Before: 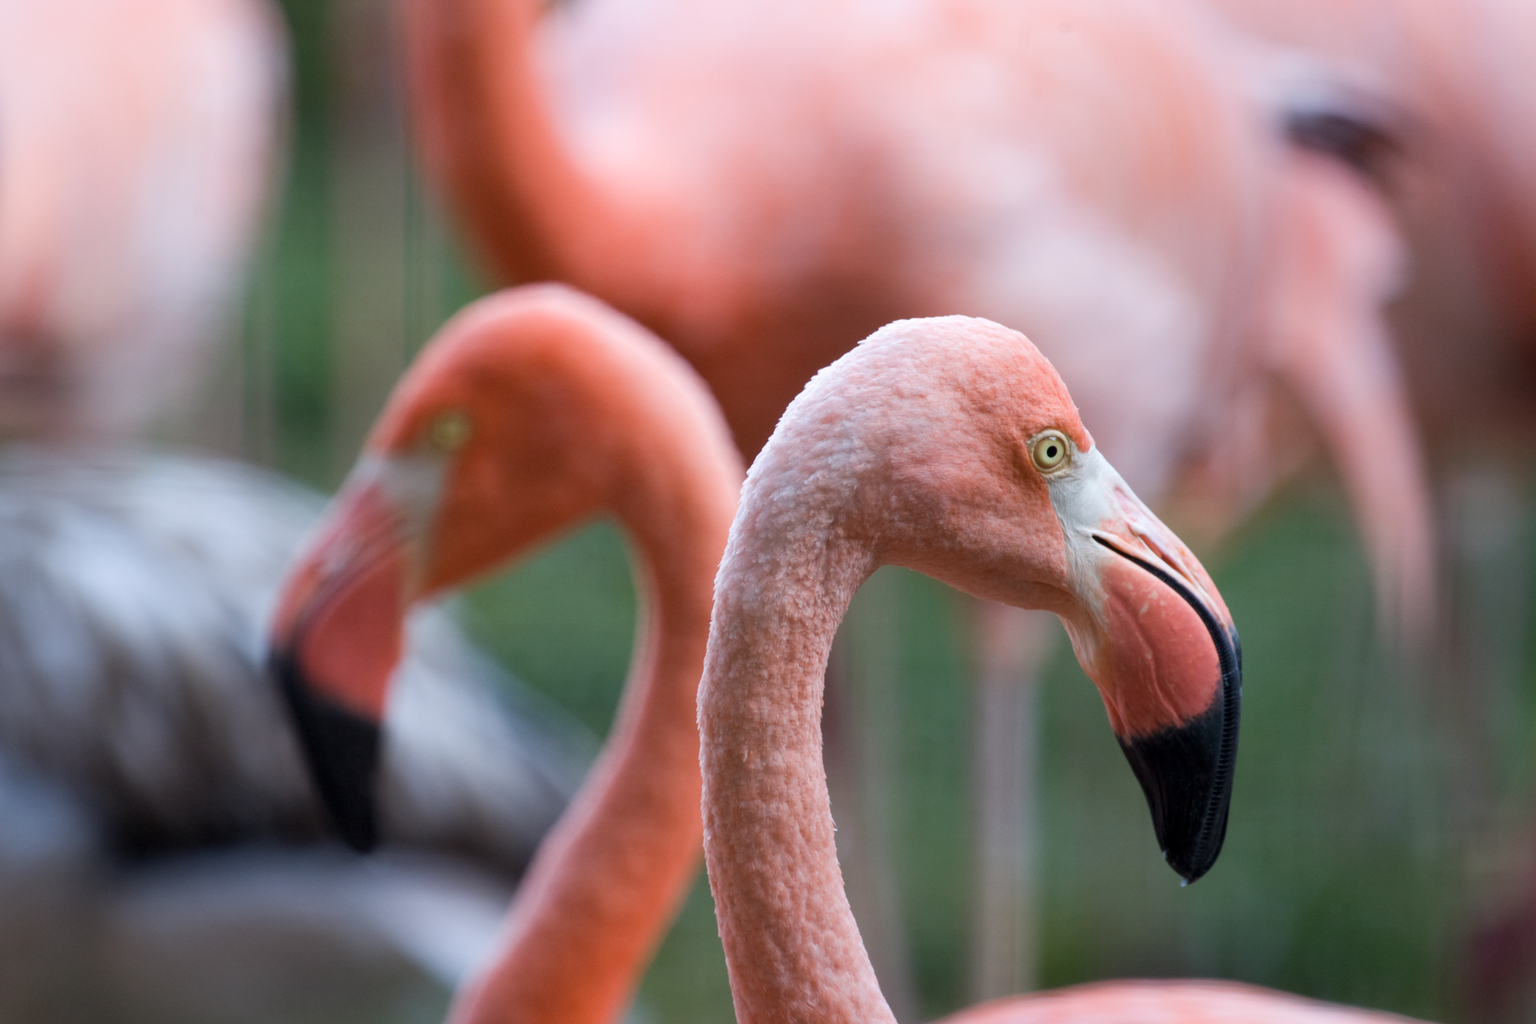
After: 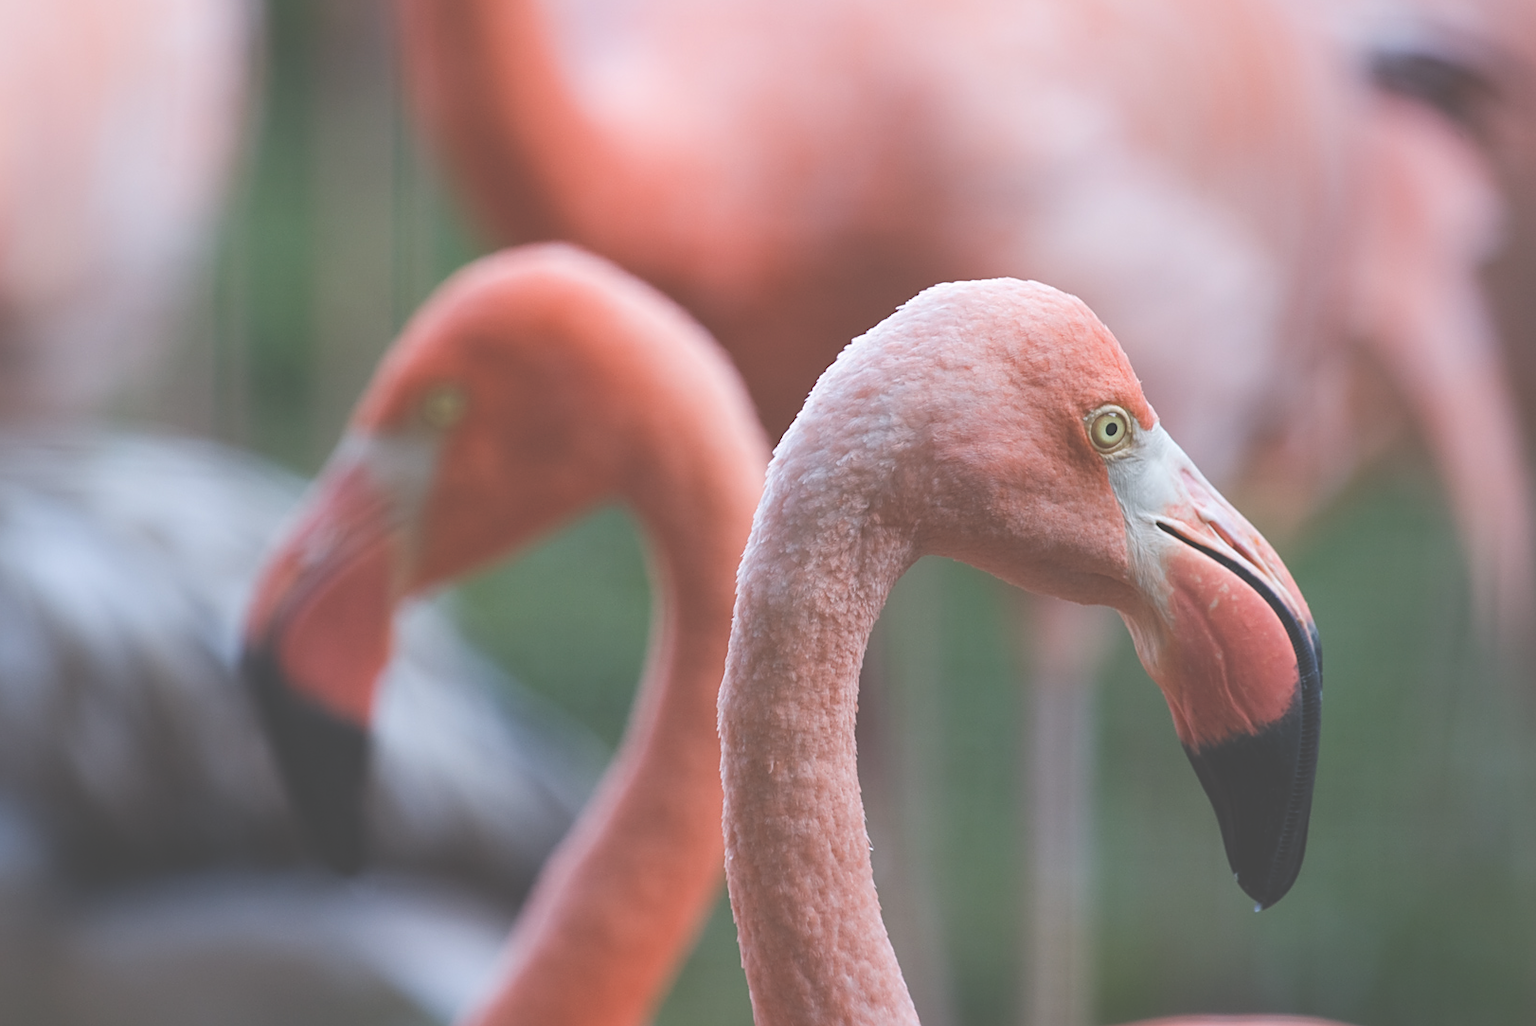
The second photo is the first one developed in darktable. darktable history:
shadows and highlights: shadows 25.87, highlights -23.37
crop: left 3.287%, top 6.378%, right 6.569%, bottom 3.245%
sharpen: radius 1.938
exposure: black level correction -0.061, exposure -0.049 EV, compensate exposure bias true, compensate highlight preservation false
